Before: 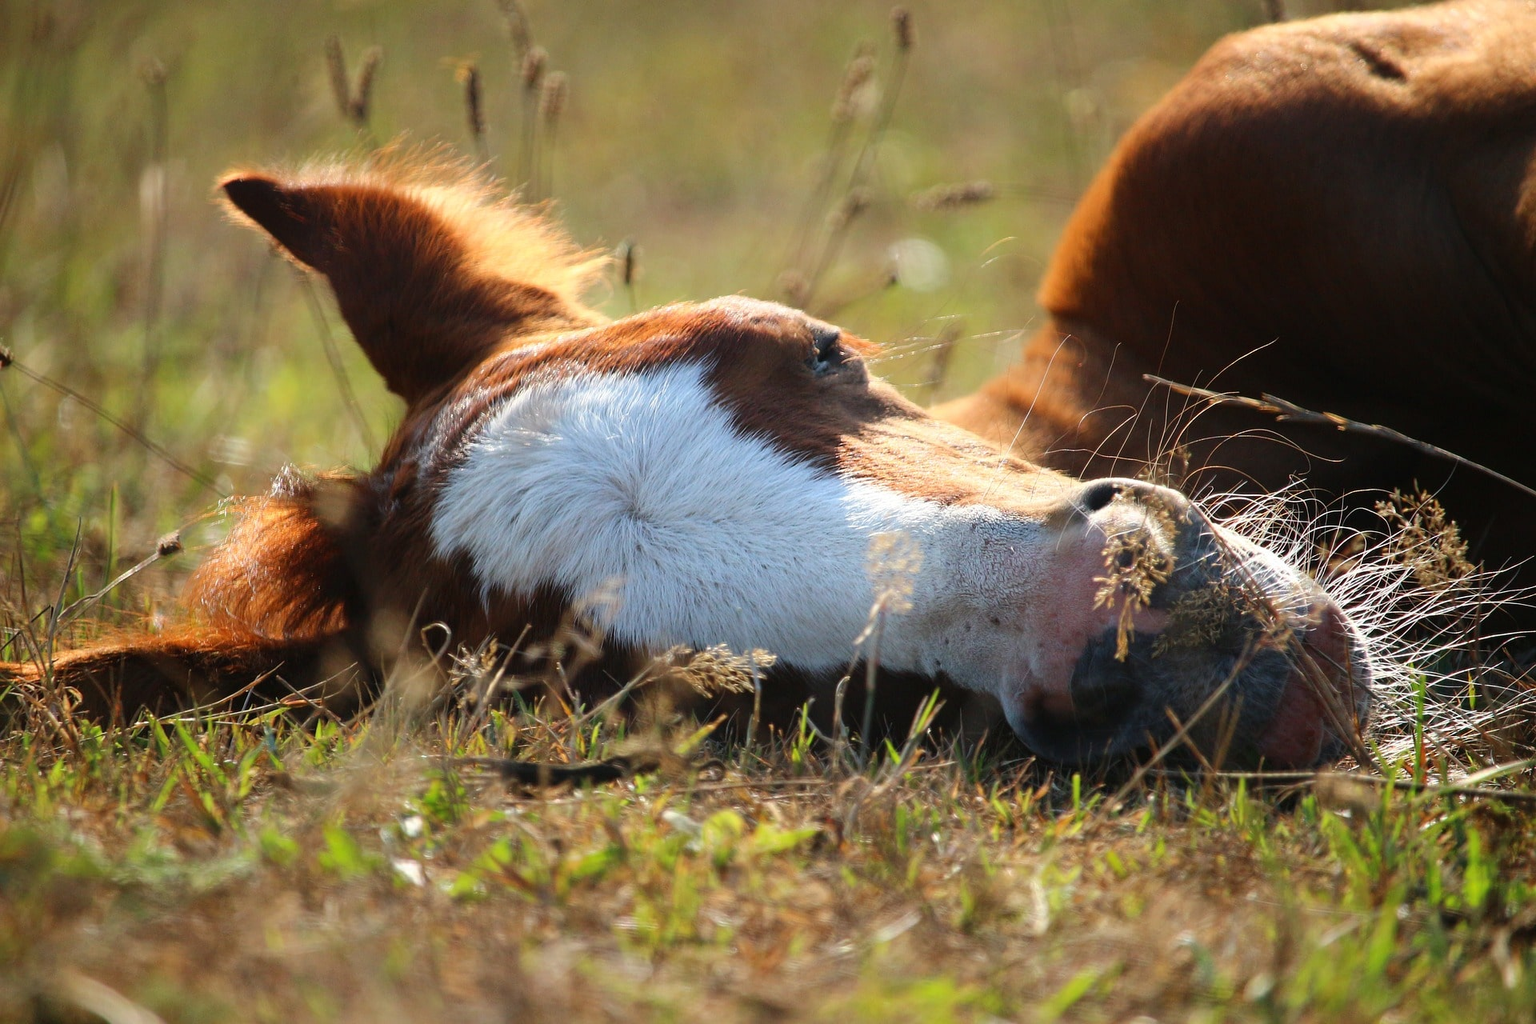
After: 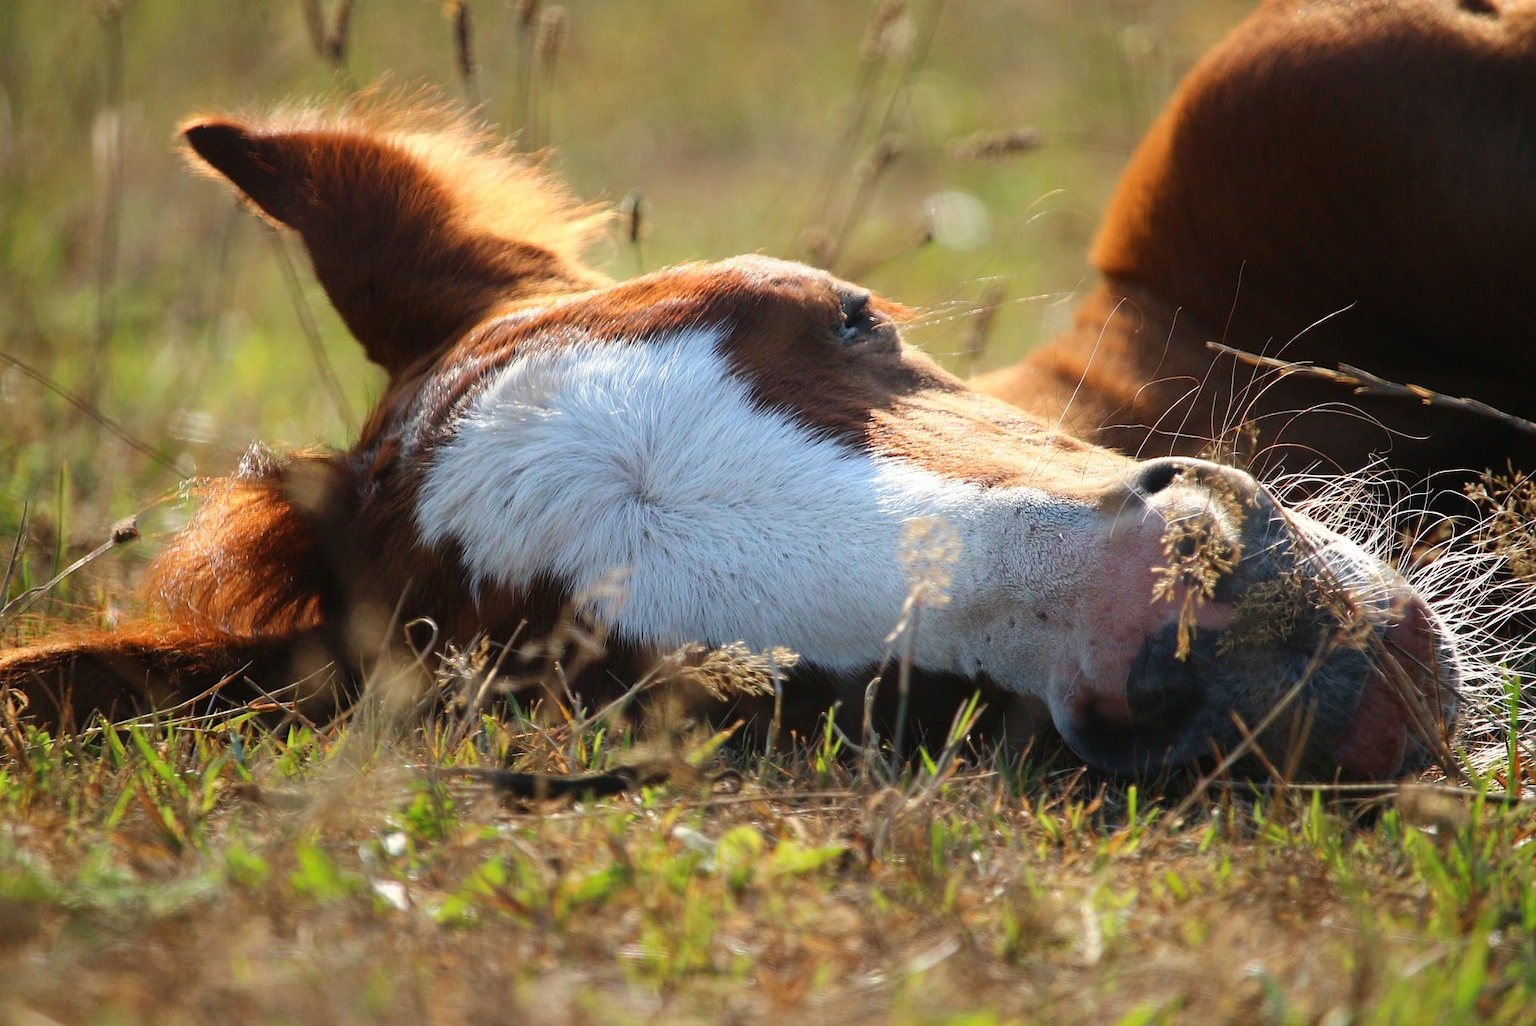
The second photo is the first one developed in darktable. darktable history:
crop: left 3.716%, top 6.497%, right 6.189%, bottom 3.211%
